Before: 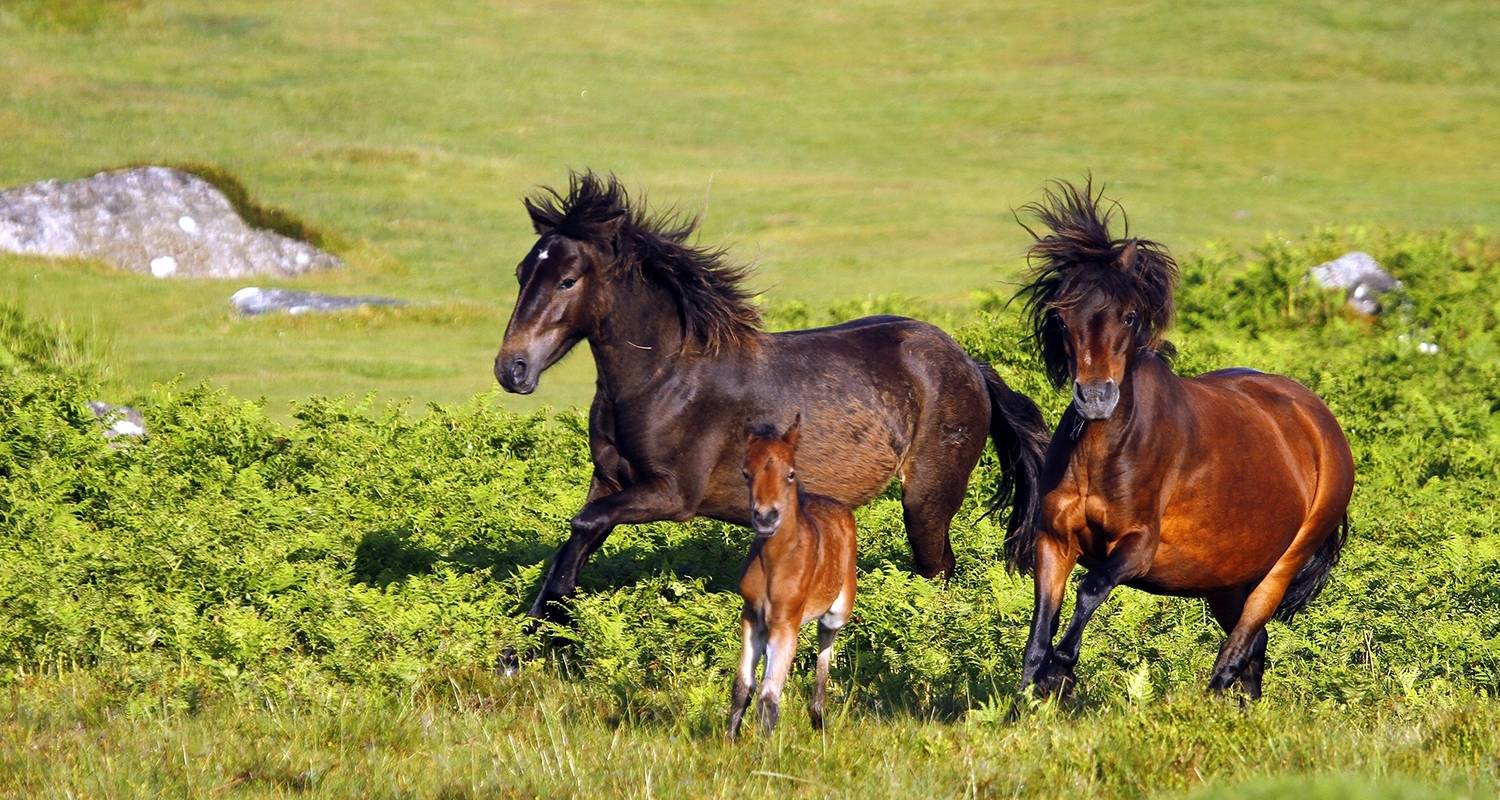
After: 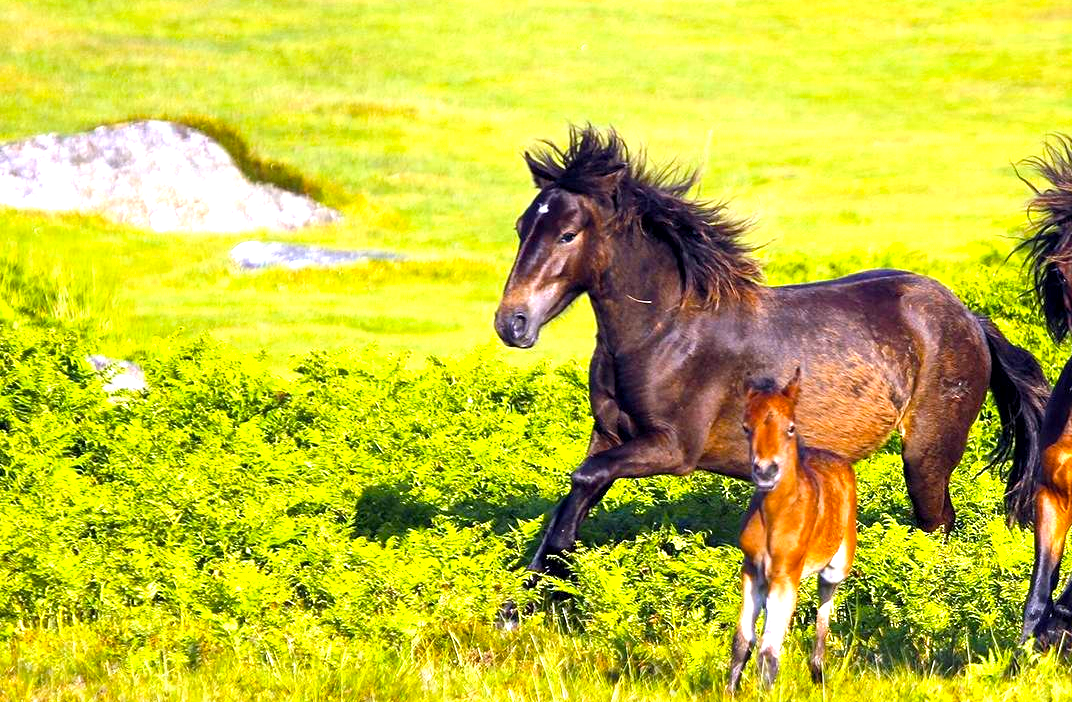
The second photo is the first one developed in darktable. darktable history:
color balance rgb: perceptual saturation grading › global saturation 25%, global vibrance 20%
exposure: black level correction 0.001, exposure 1.129 EV, compensate exposure bias true, compensate highlight preservation false
crop: top 5.803%, right 27.864%, bottom 5.804%
white balance: red 0.986, blue 1.01
